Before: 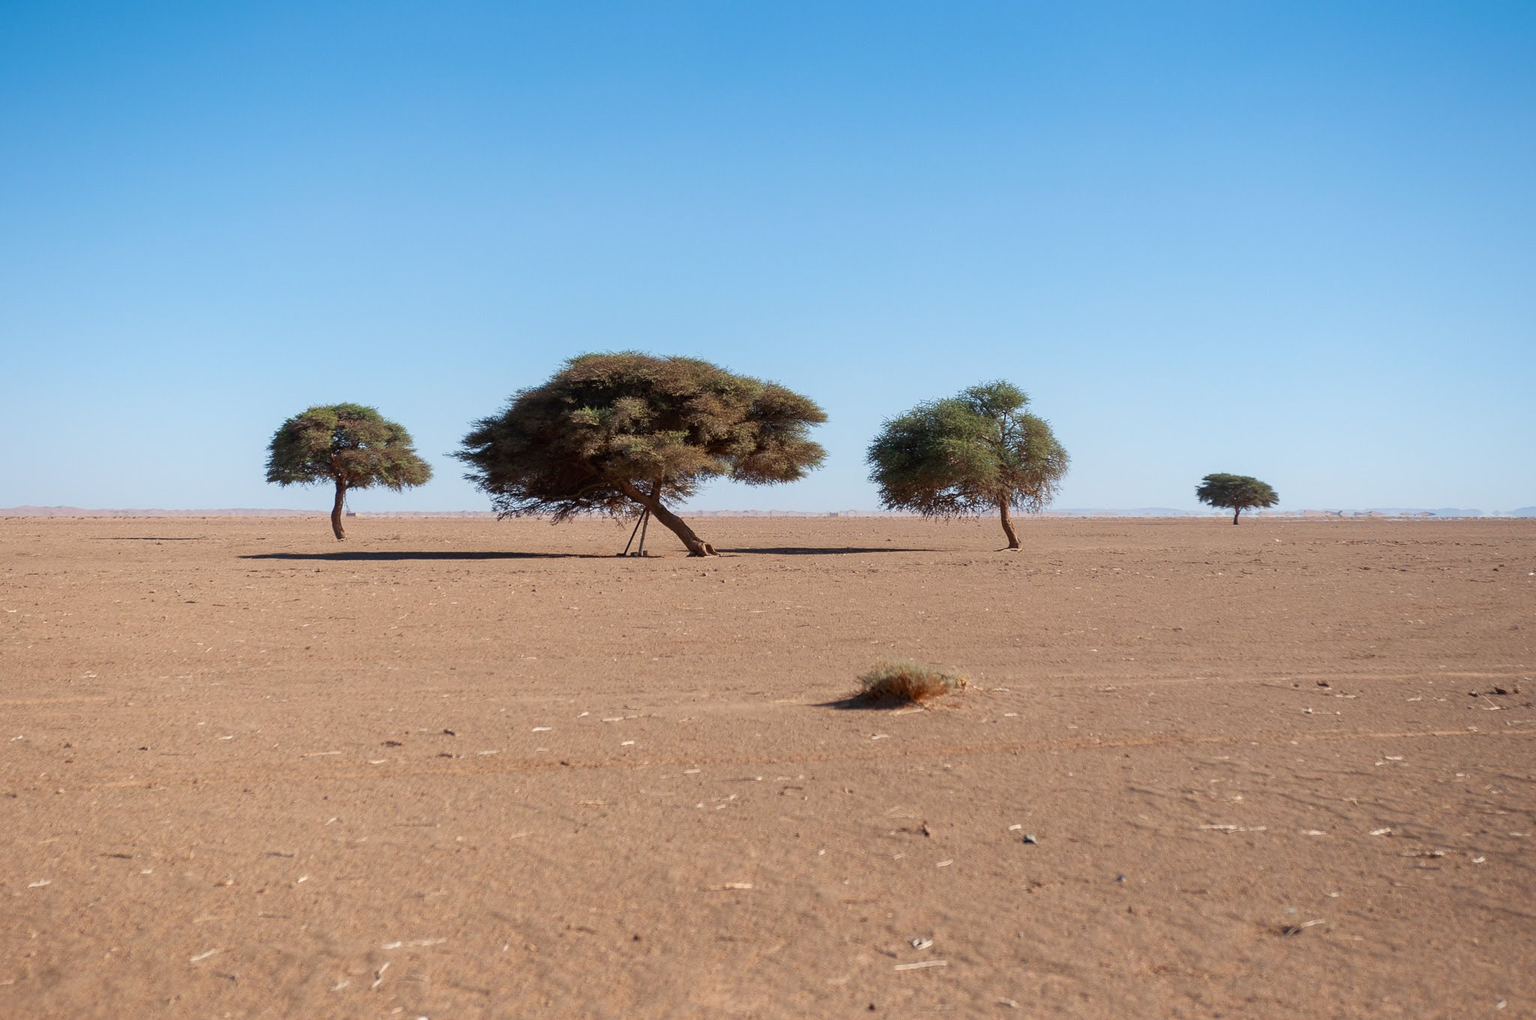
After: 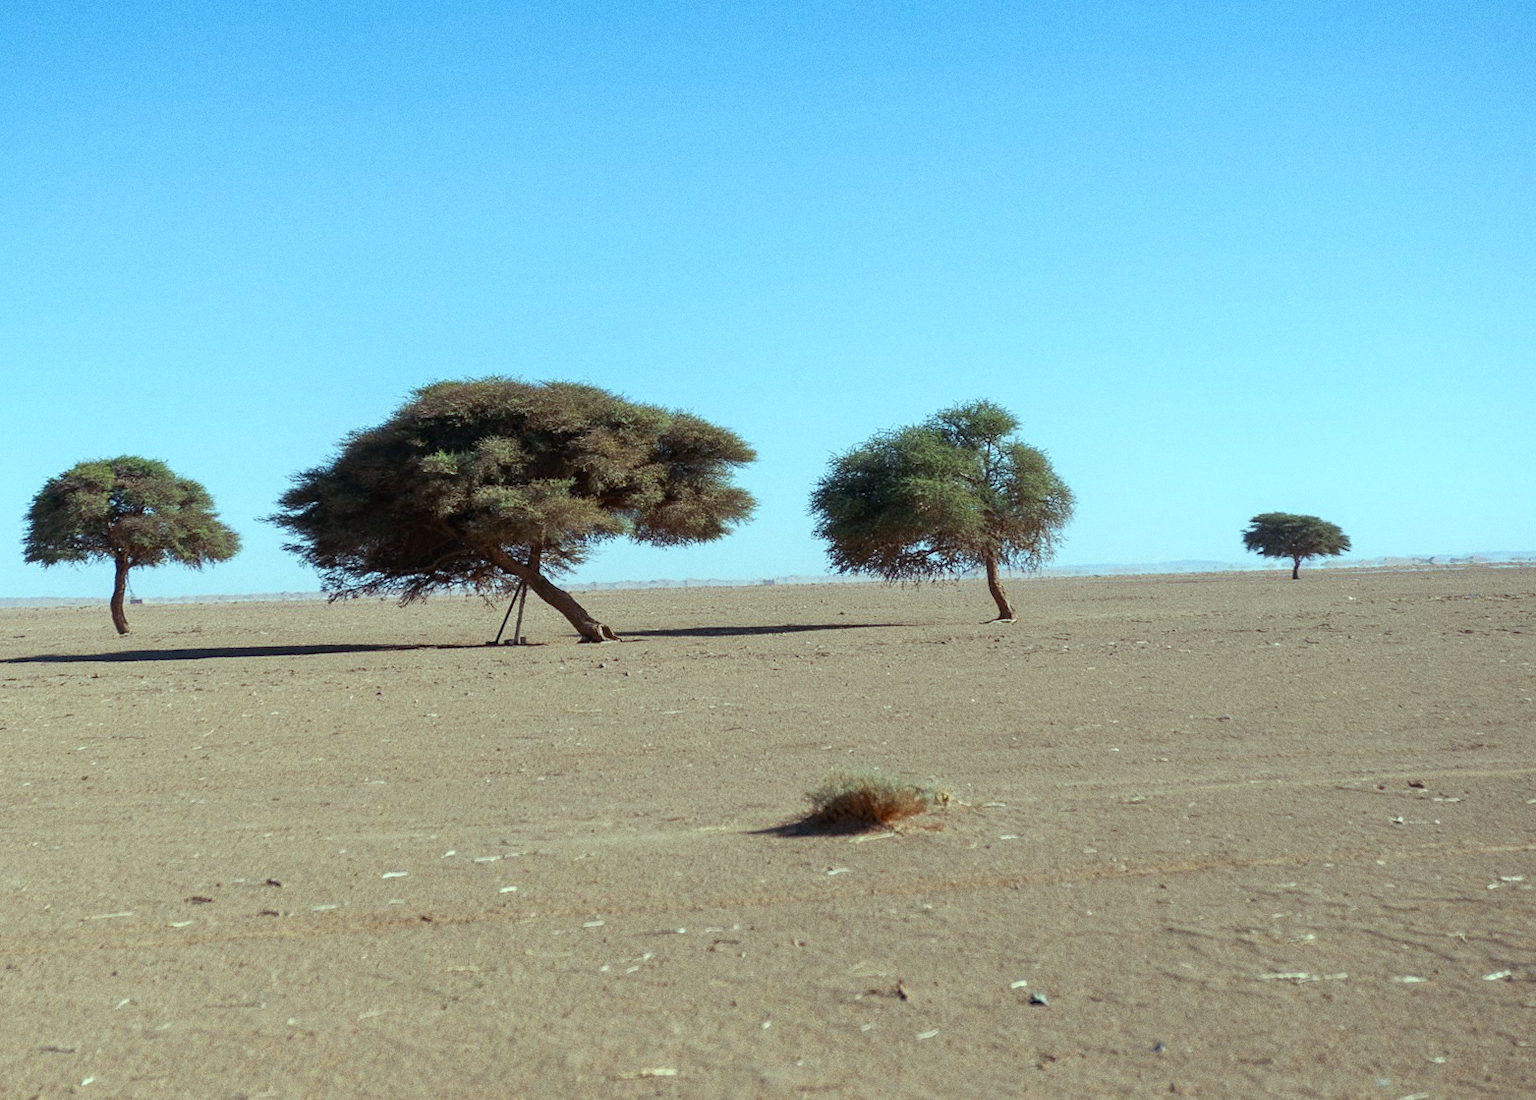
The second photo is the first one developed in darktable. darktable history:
grain: coarseness 0.09 ISO
rotate and perspective: rotation -1.75°, automatic cropping off
crop: left 16.768%, top 8.653%, right 8.362%, bottom 12.485%
color balance: mode lift, gamma, gain (sRGB), lift [0.997, 0.979, 1.021, 1.011], gamma [1, 1.084, 0.916, 0.998], gain [1, 0.87, 1.13, 1.101], contrast 4.55%, contrast fulcrum 38.24%, output saturation 104.09%
